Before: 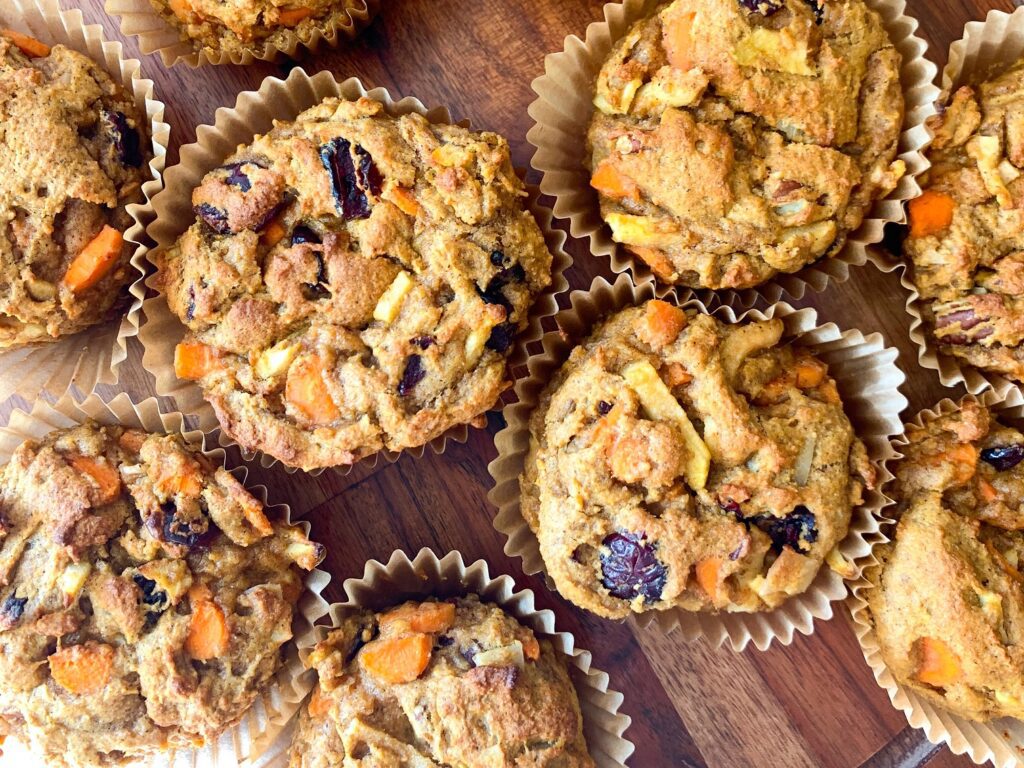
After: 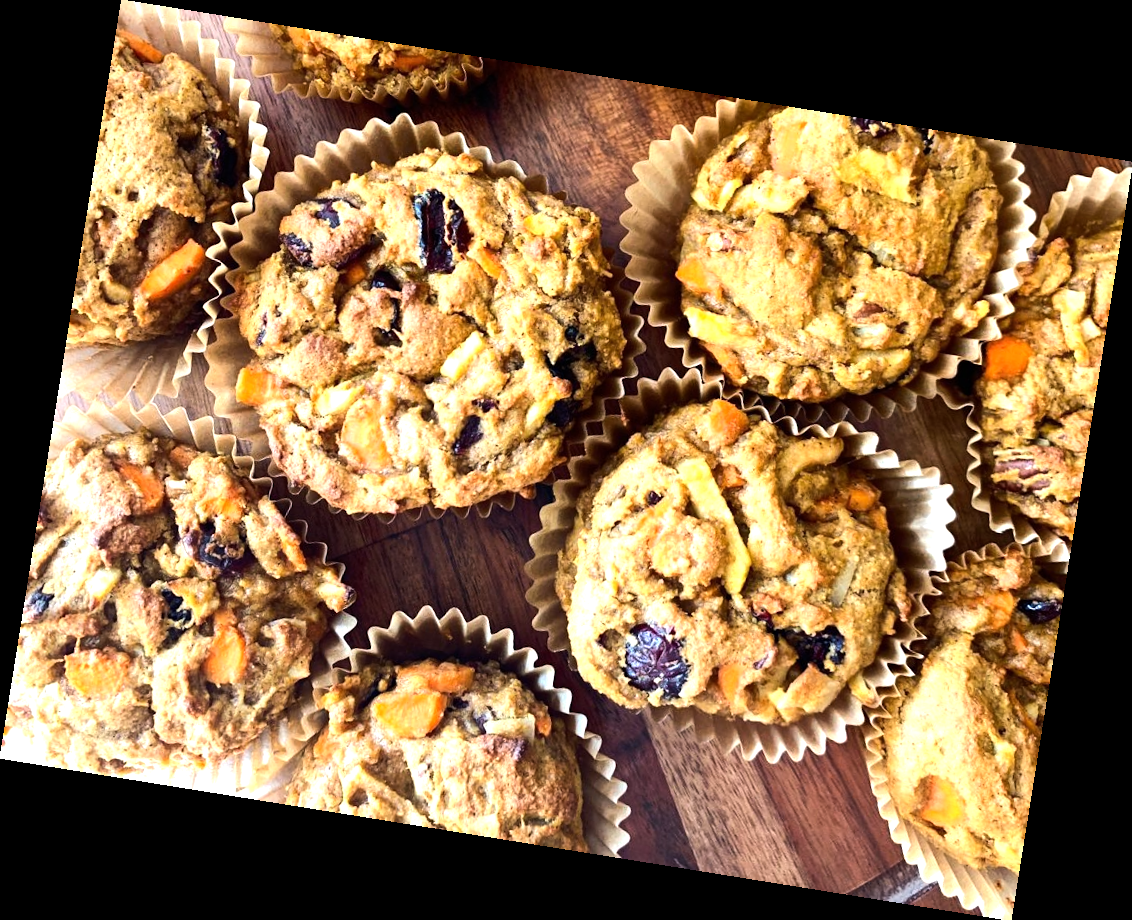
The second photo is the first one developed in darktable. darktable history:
rotate and perspective: rotation 9.12°, automatic cropping off
tone equalizer: -8 EV -0.75 EV, -7 EV -0.7 EV, -6 EV -0.6 EV, -5 EV -0.4 EV, -3 EV 0.4 EV, -2 EV 0.6 EV, -1 EV 0.7 EV, +0 EV 0.75 EV, edges refinement/feathering 500, mask exposure compensation -1.57 EV, preserve details no
